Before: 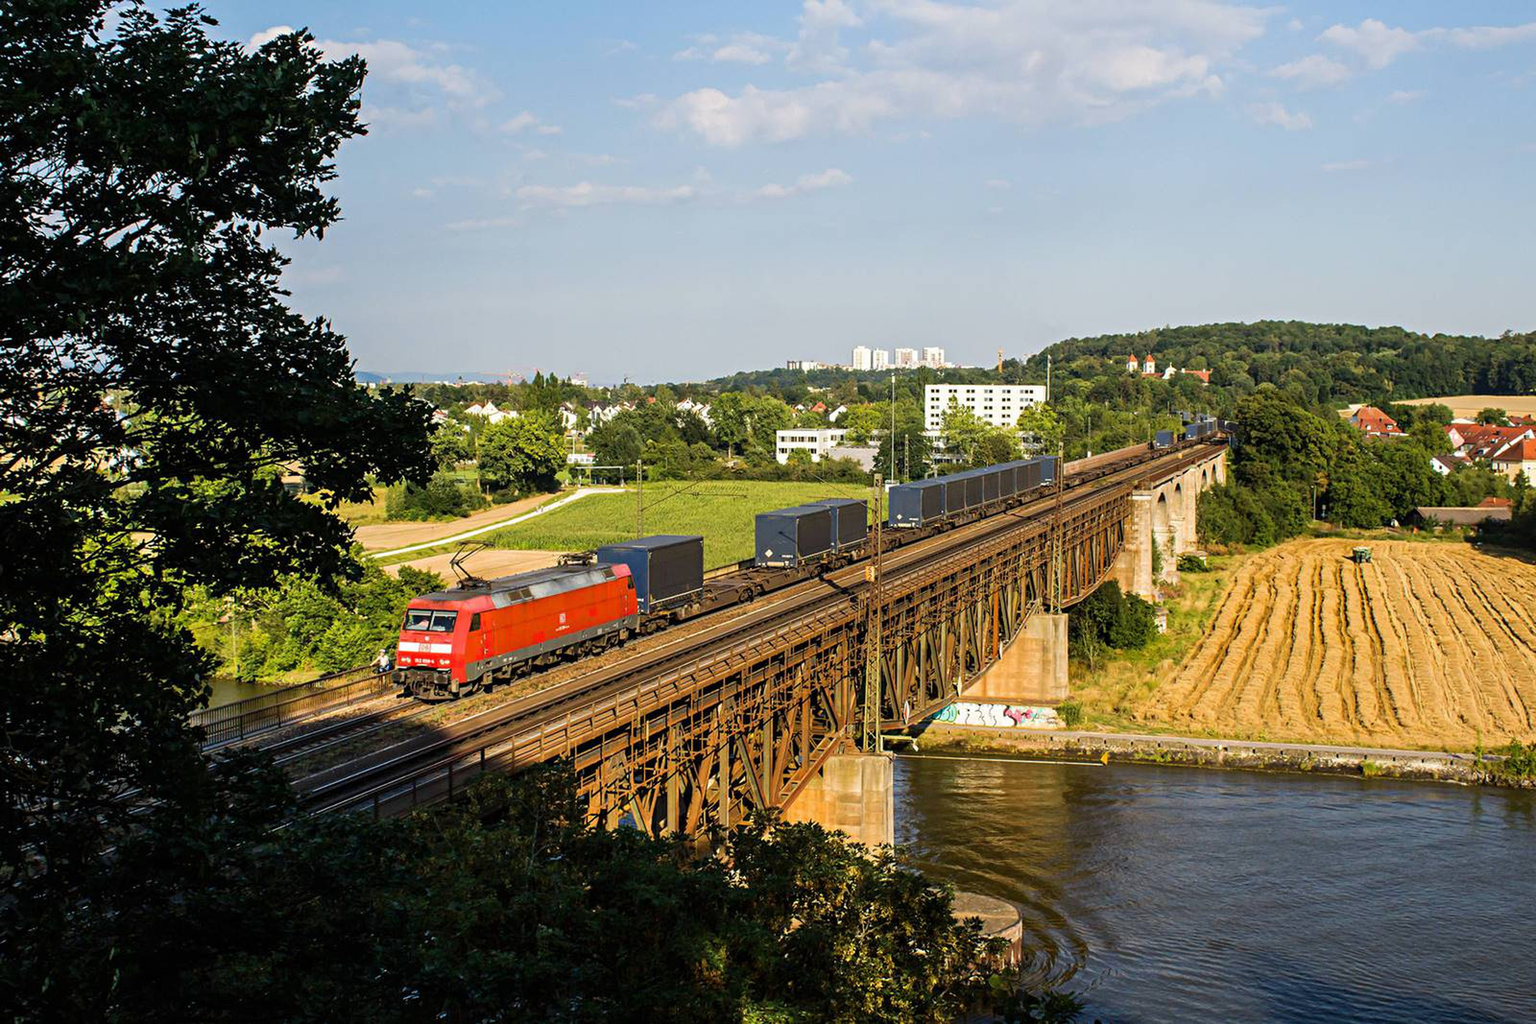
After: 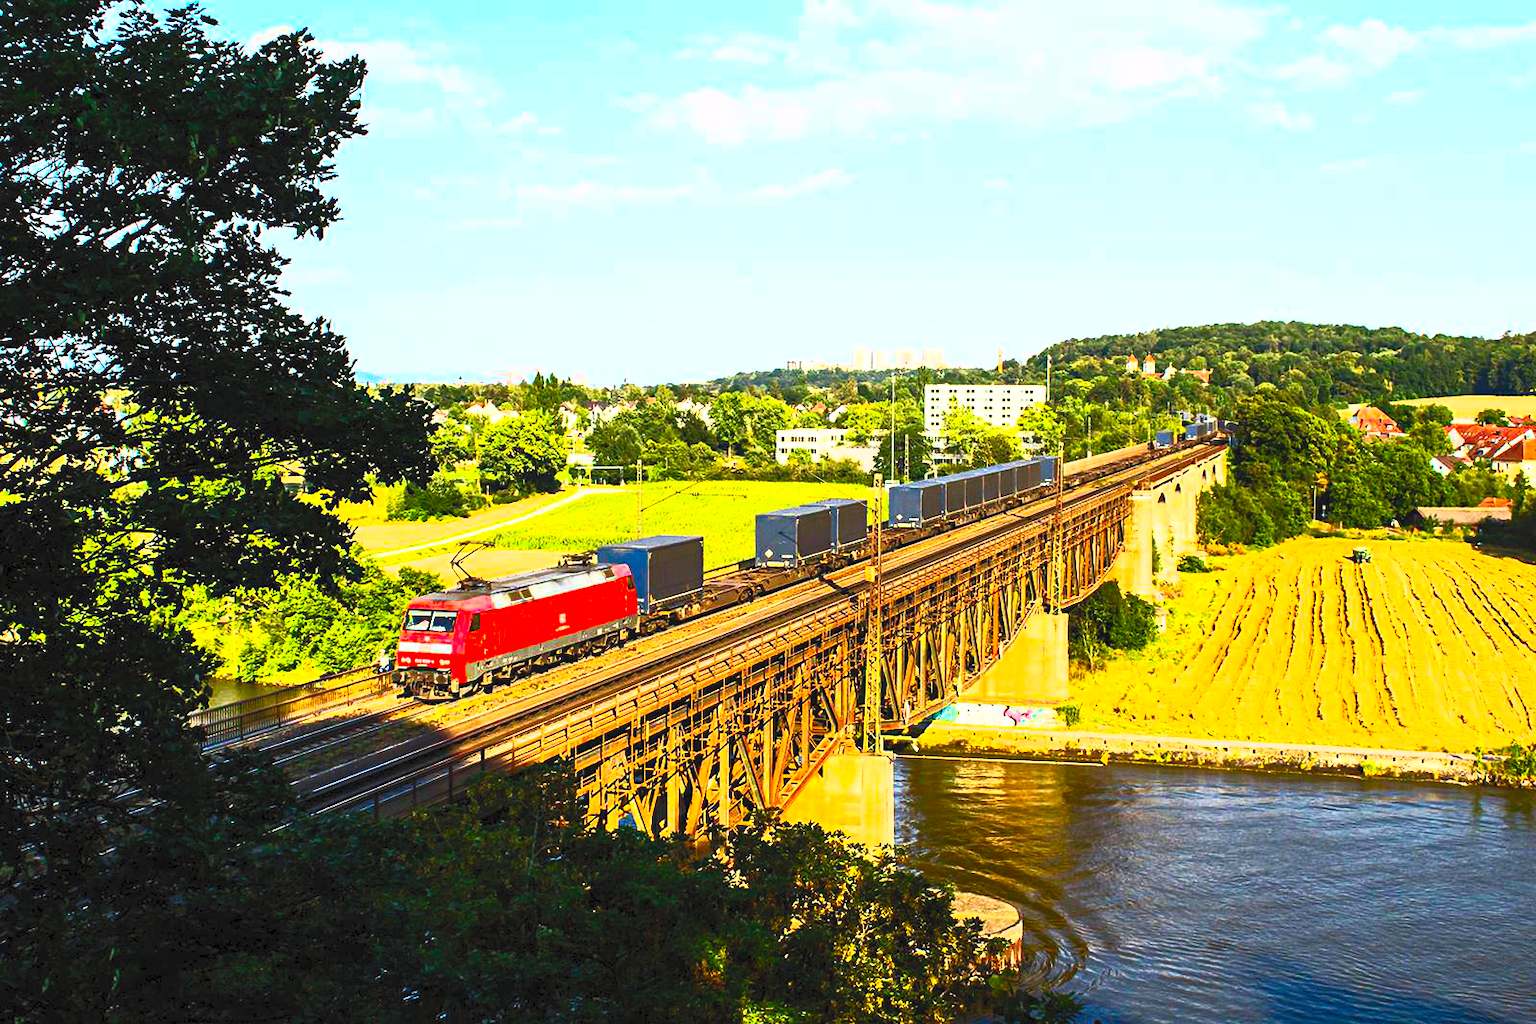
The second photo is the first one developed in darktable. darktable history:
contrast brightness saturation: contrast 0.992, brightness 0.996, saturation 0.998
exposure: exposure -0.063 EV, compensate highlight preservation false
